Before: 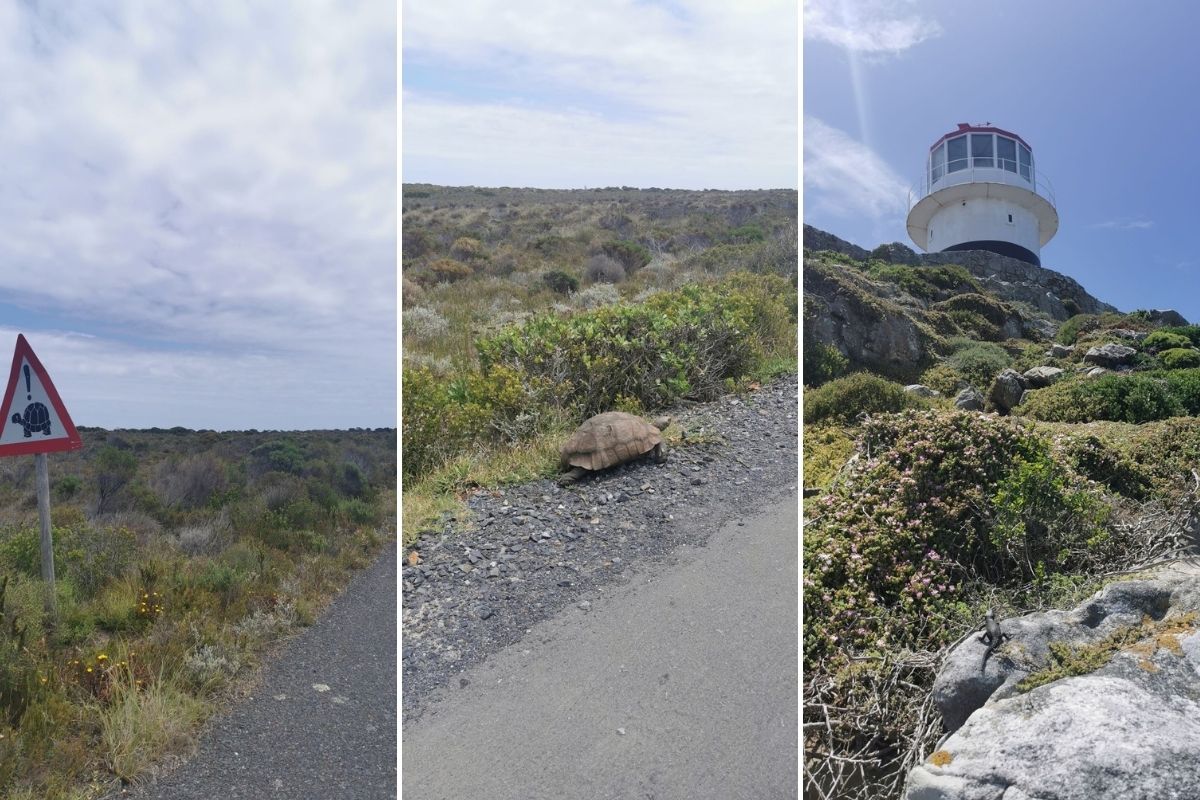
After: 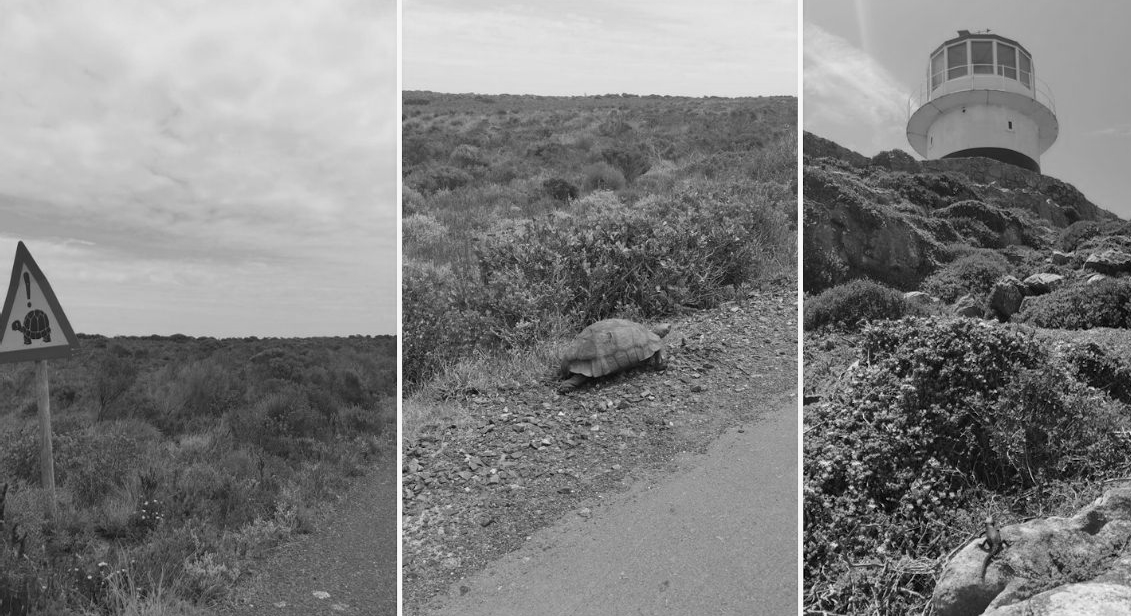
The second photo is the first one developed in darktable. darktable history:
crop and rotate: angle 0.03°, top 11.643%, right 5.651%, bottom 11.189%
color calibration: output gray [0.21, 0.42, 0.37, 0], gray › normalize channels true, illuminant same as pipeline (D50), adaptation XYZ, x 0.346, y 0.359, gamut compression 0
